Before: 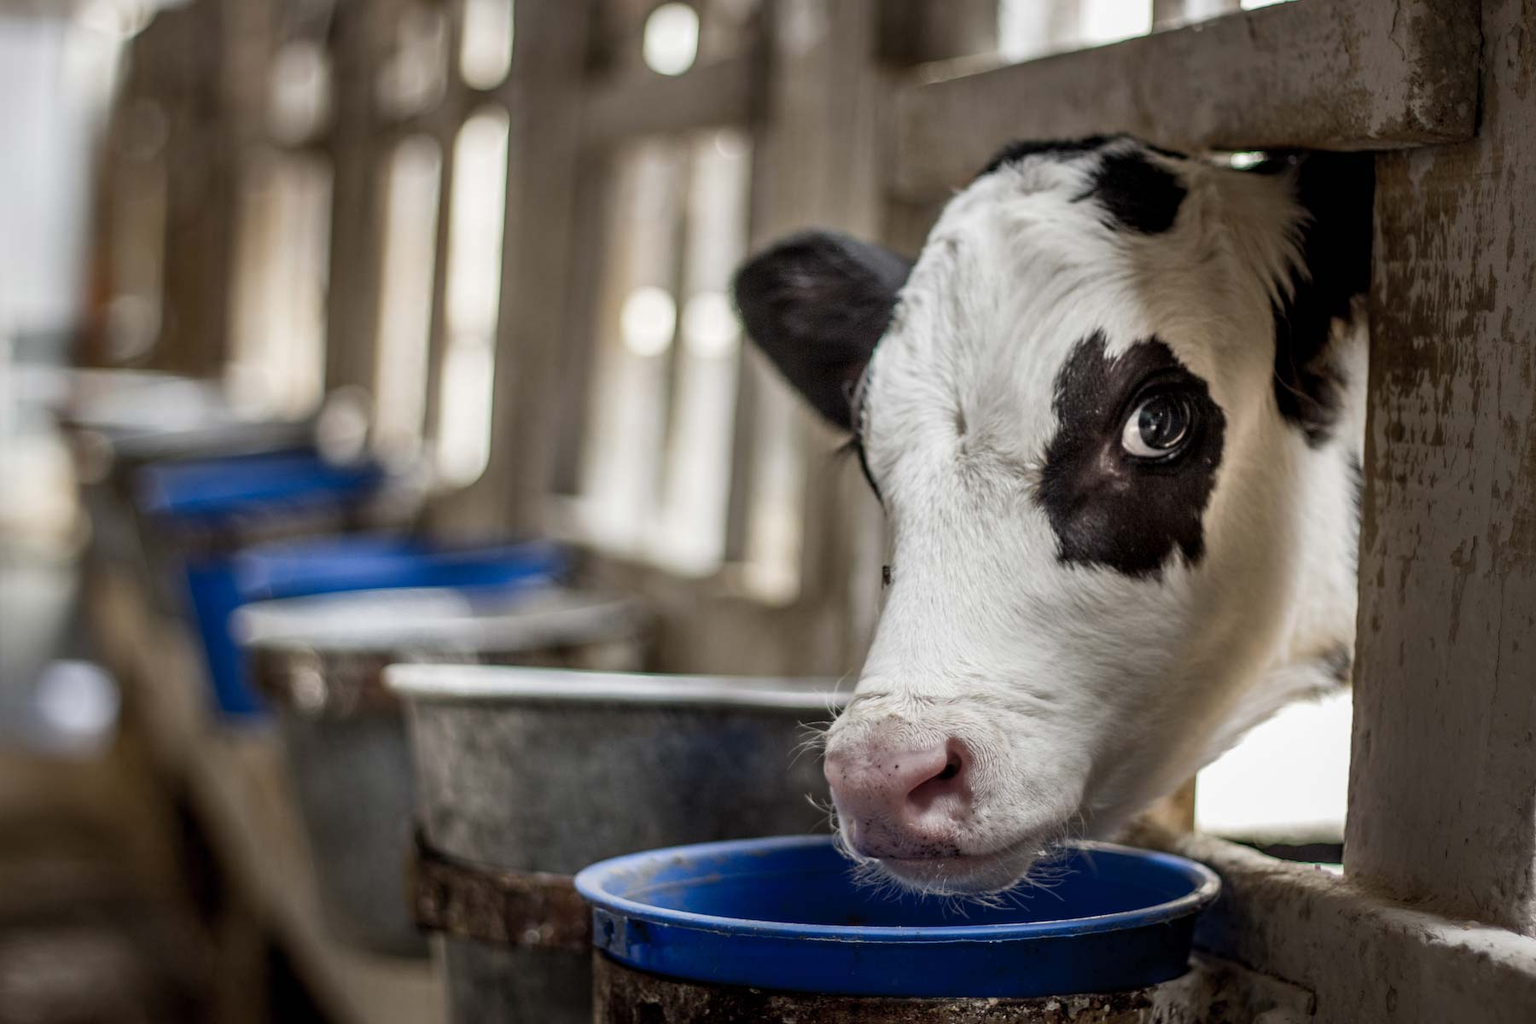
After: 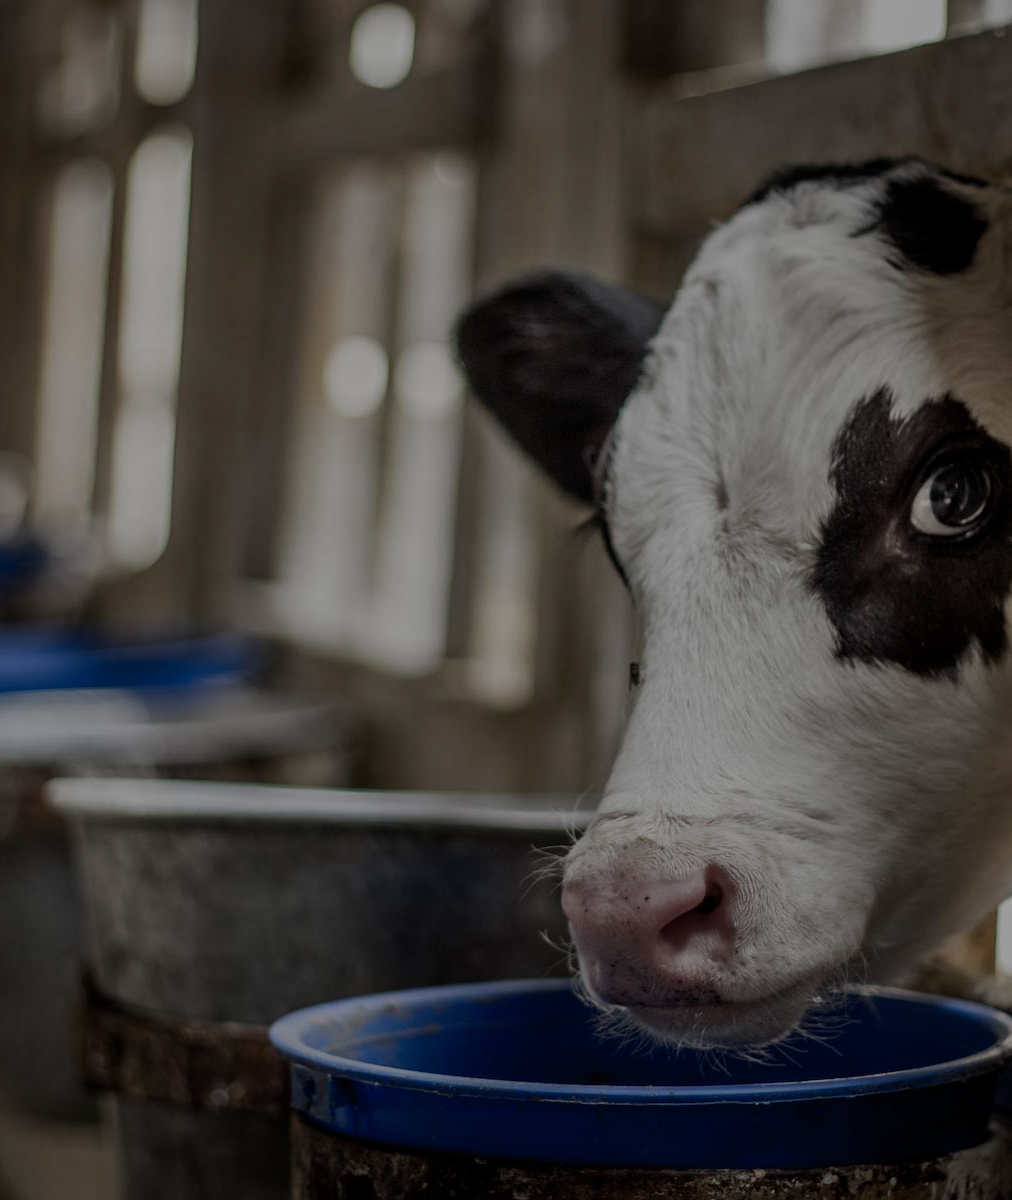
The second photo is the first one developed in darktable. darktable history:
crop and rotate: left 22.49%, right 21.287%
exposure: exposure -1.501 EV, compensate highlight preservation false
